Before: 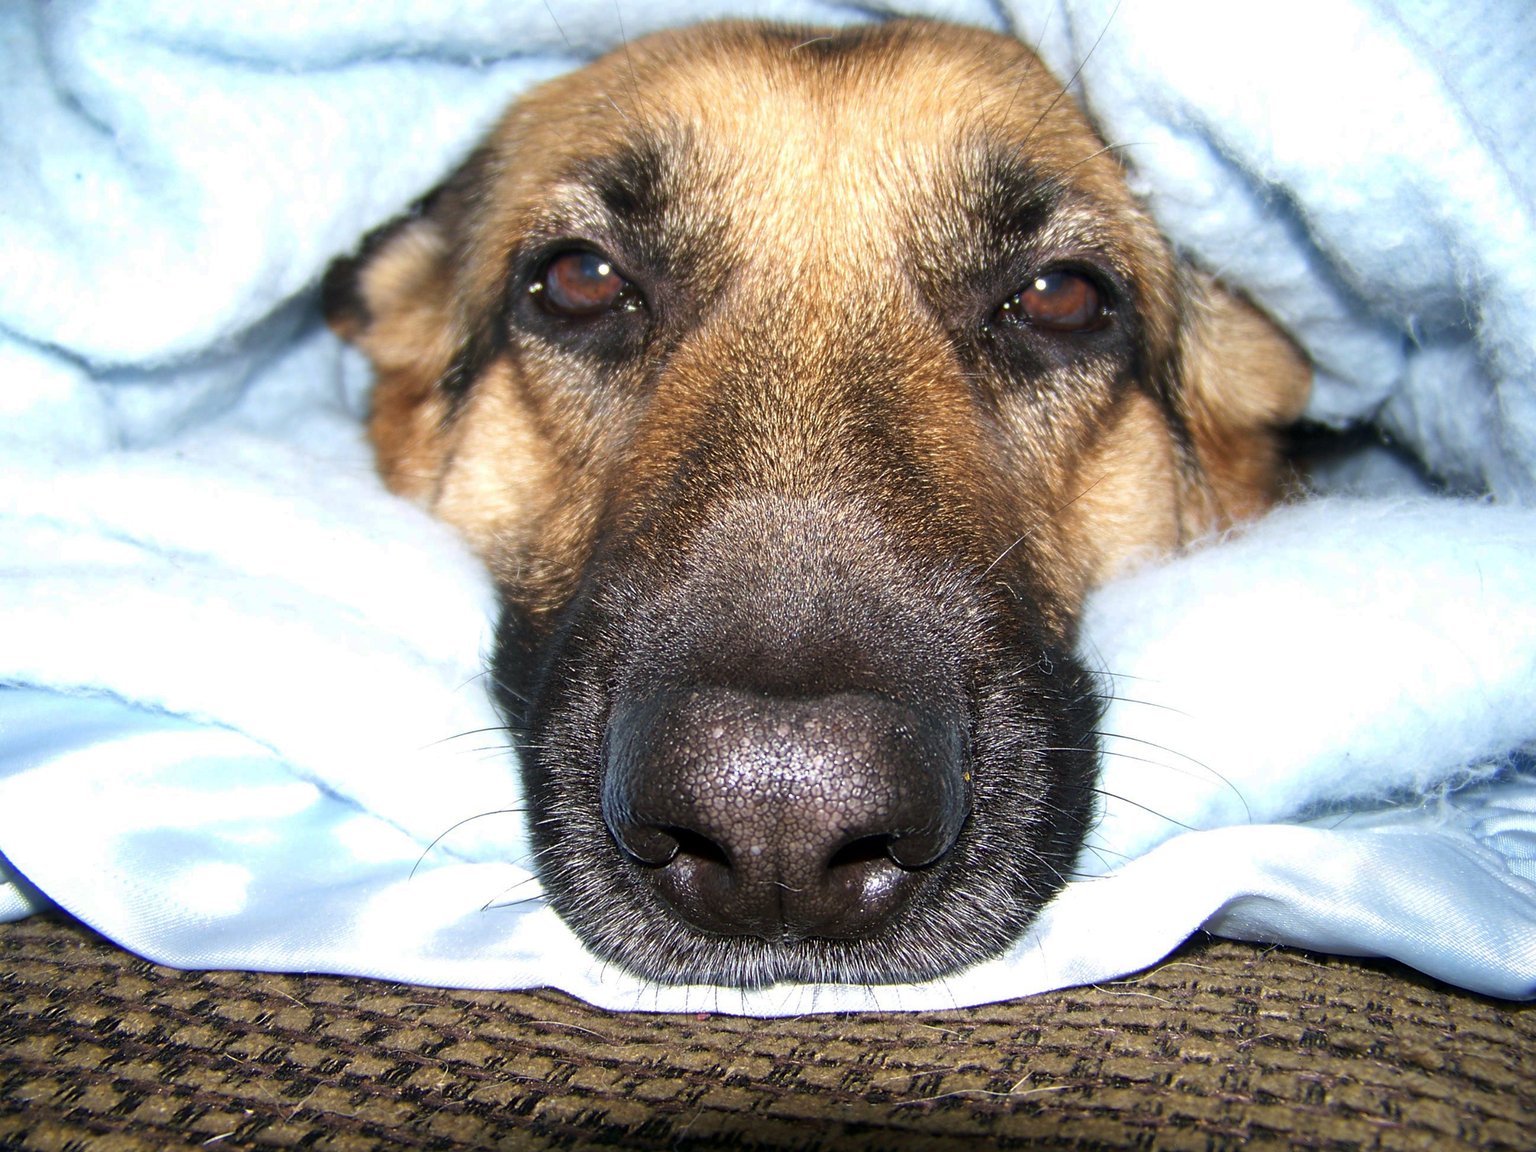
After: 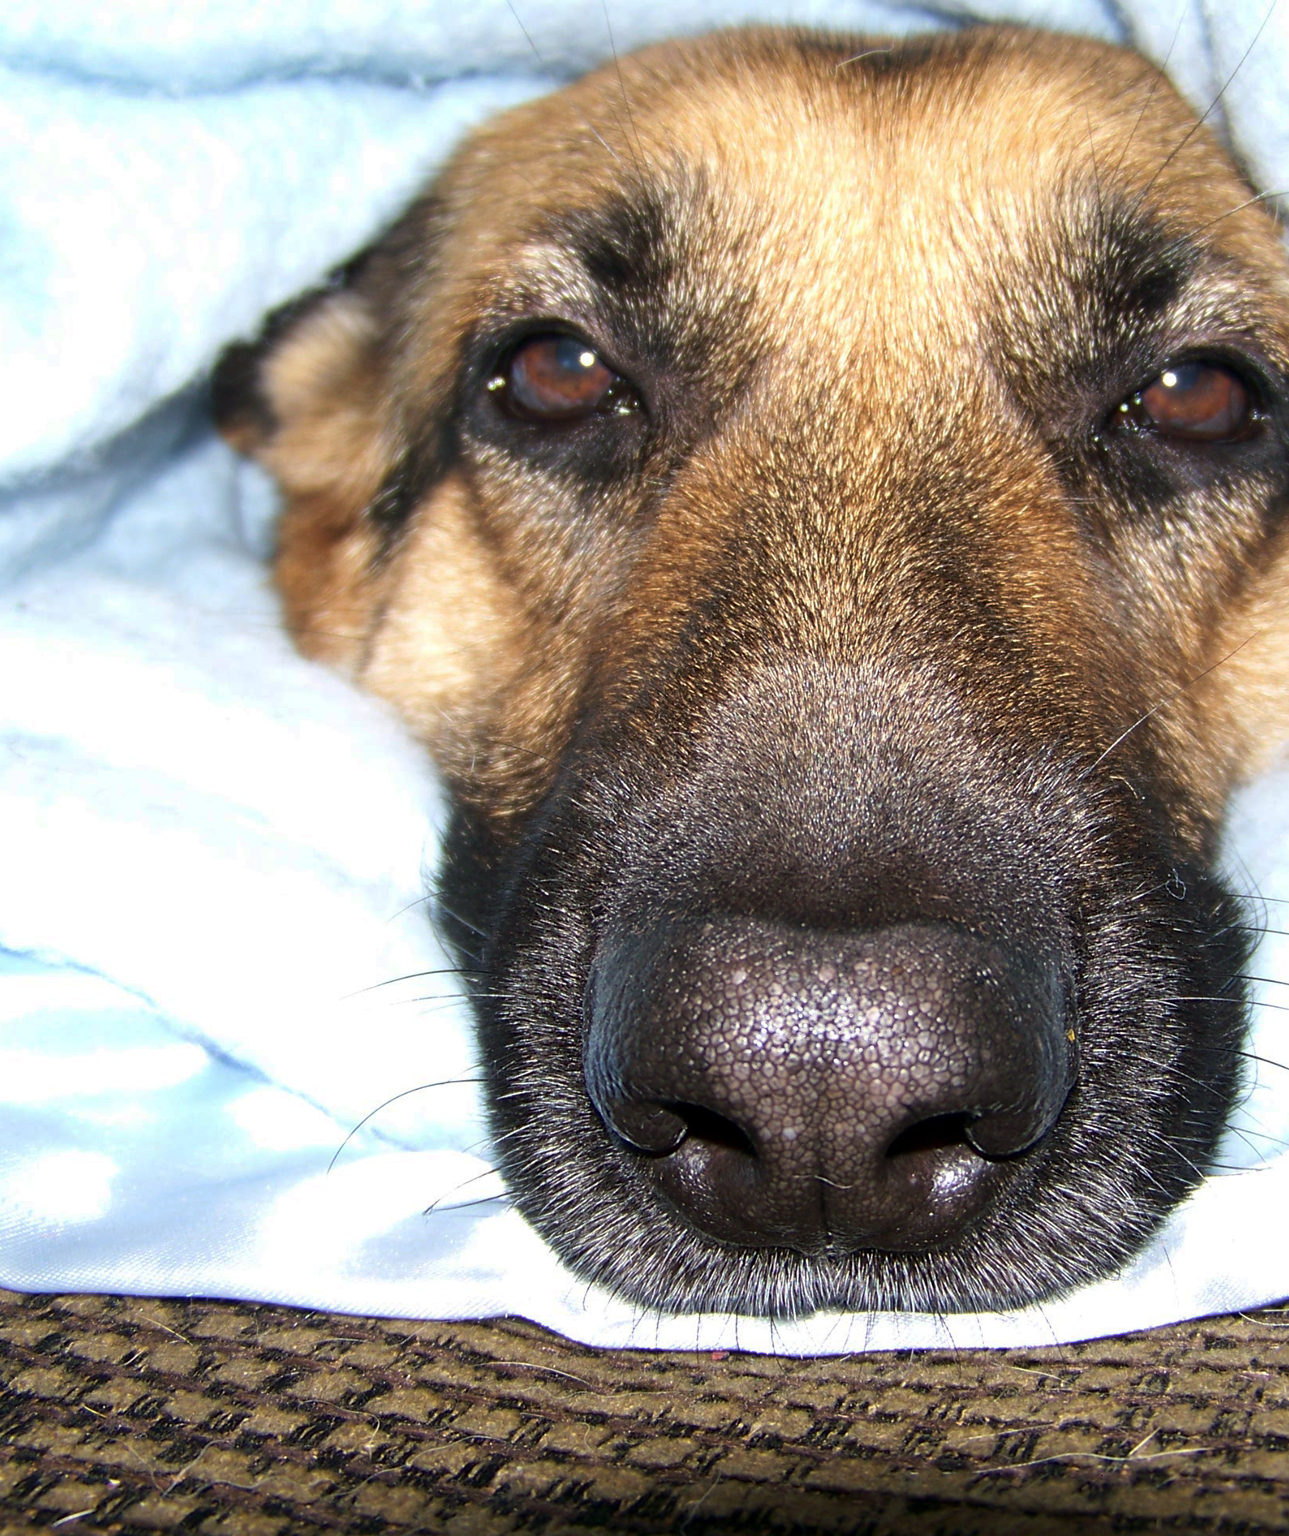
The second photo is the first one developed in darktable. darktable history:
crop: left 10.671%, right 26.367%
